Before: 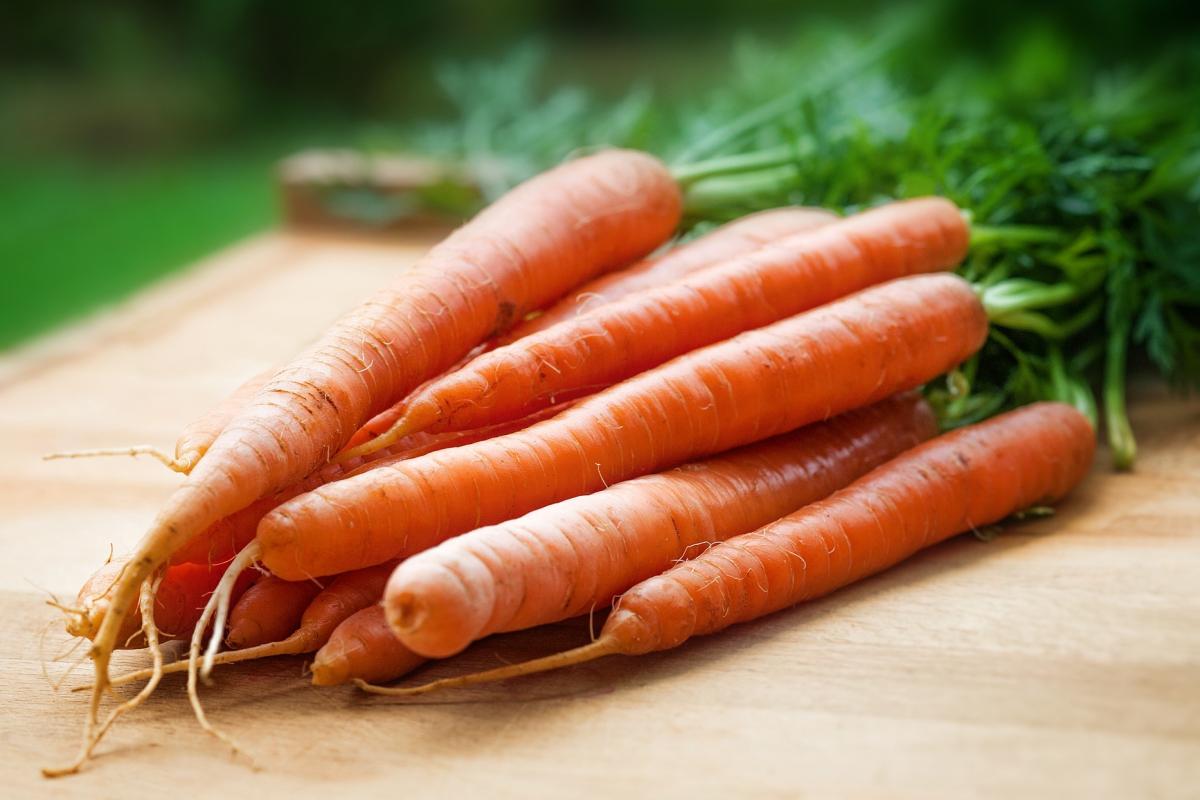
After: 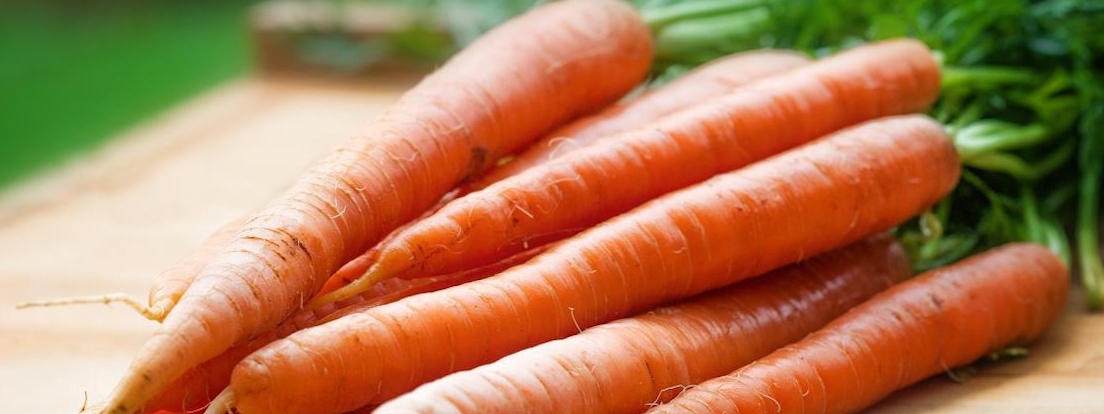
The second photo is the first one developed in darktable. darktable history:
crop: left 1.744%, top 19.225%, right 5.069%, bottom 28.357%
rotate and perspective: rotation -0.45°, automatic cropping original format, crop left 0.008, crop right 0.992, crop top 0.012, crop bottom 0.988
